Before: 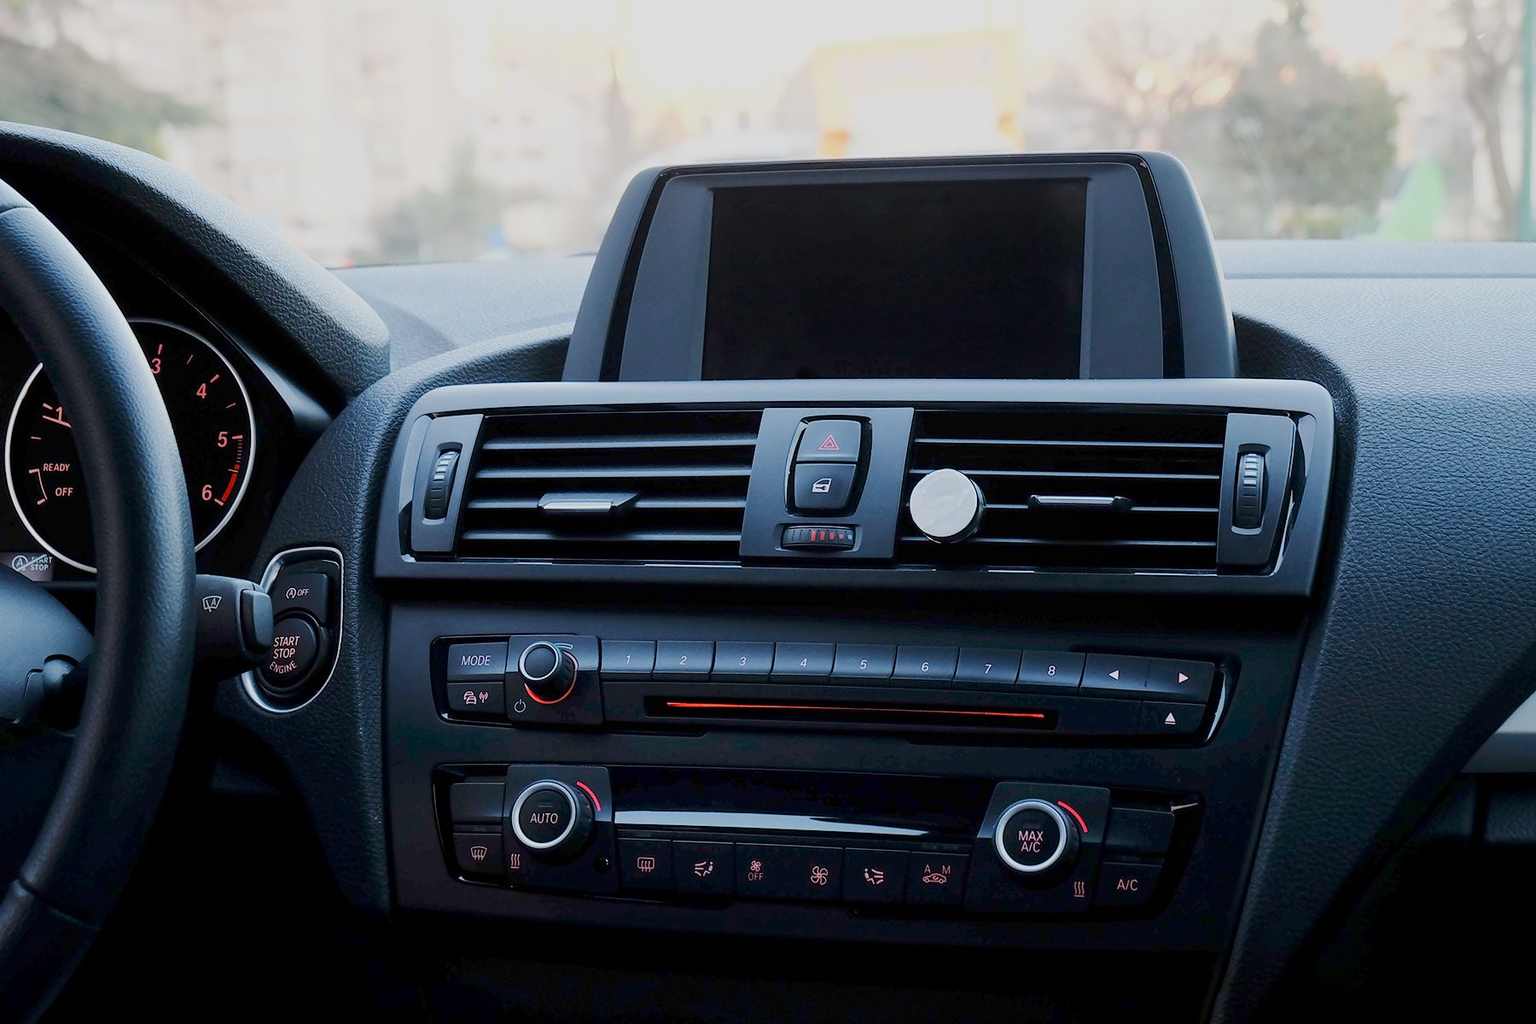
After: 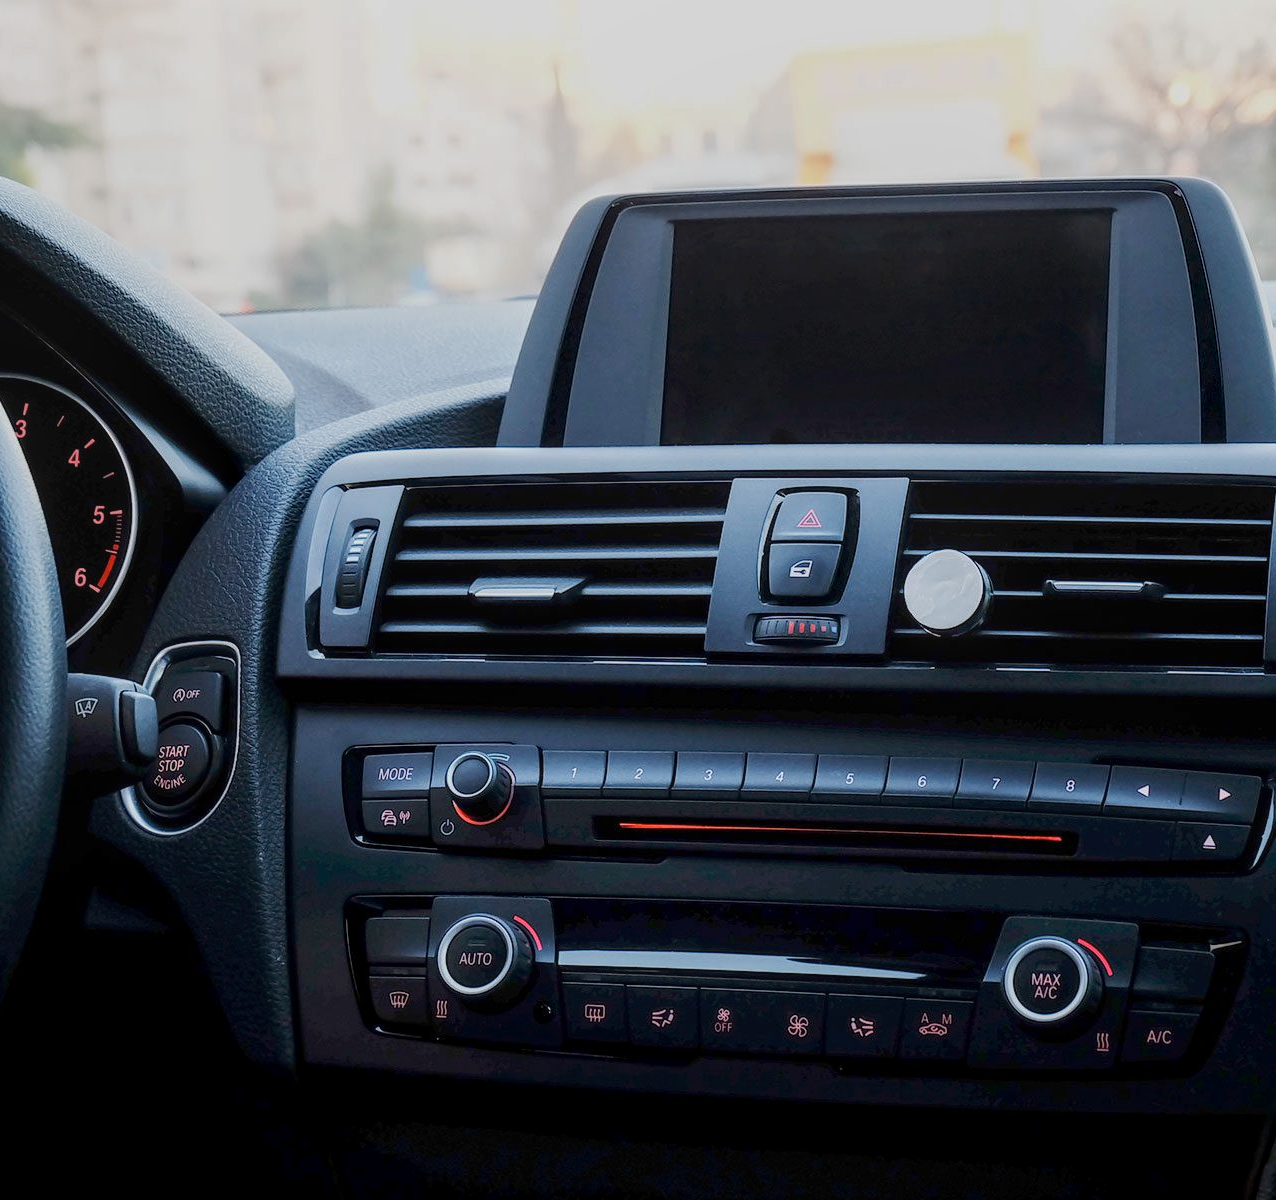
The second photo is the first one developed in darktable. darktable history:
crop and rotate: left 9.021%, right 20.09%
local contrast: on, module defaults
